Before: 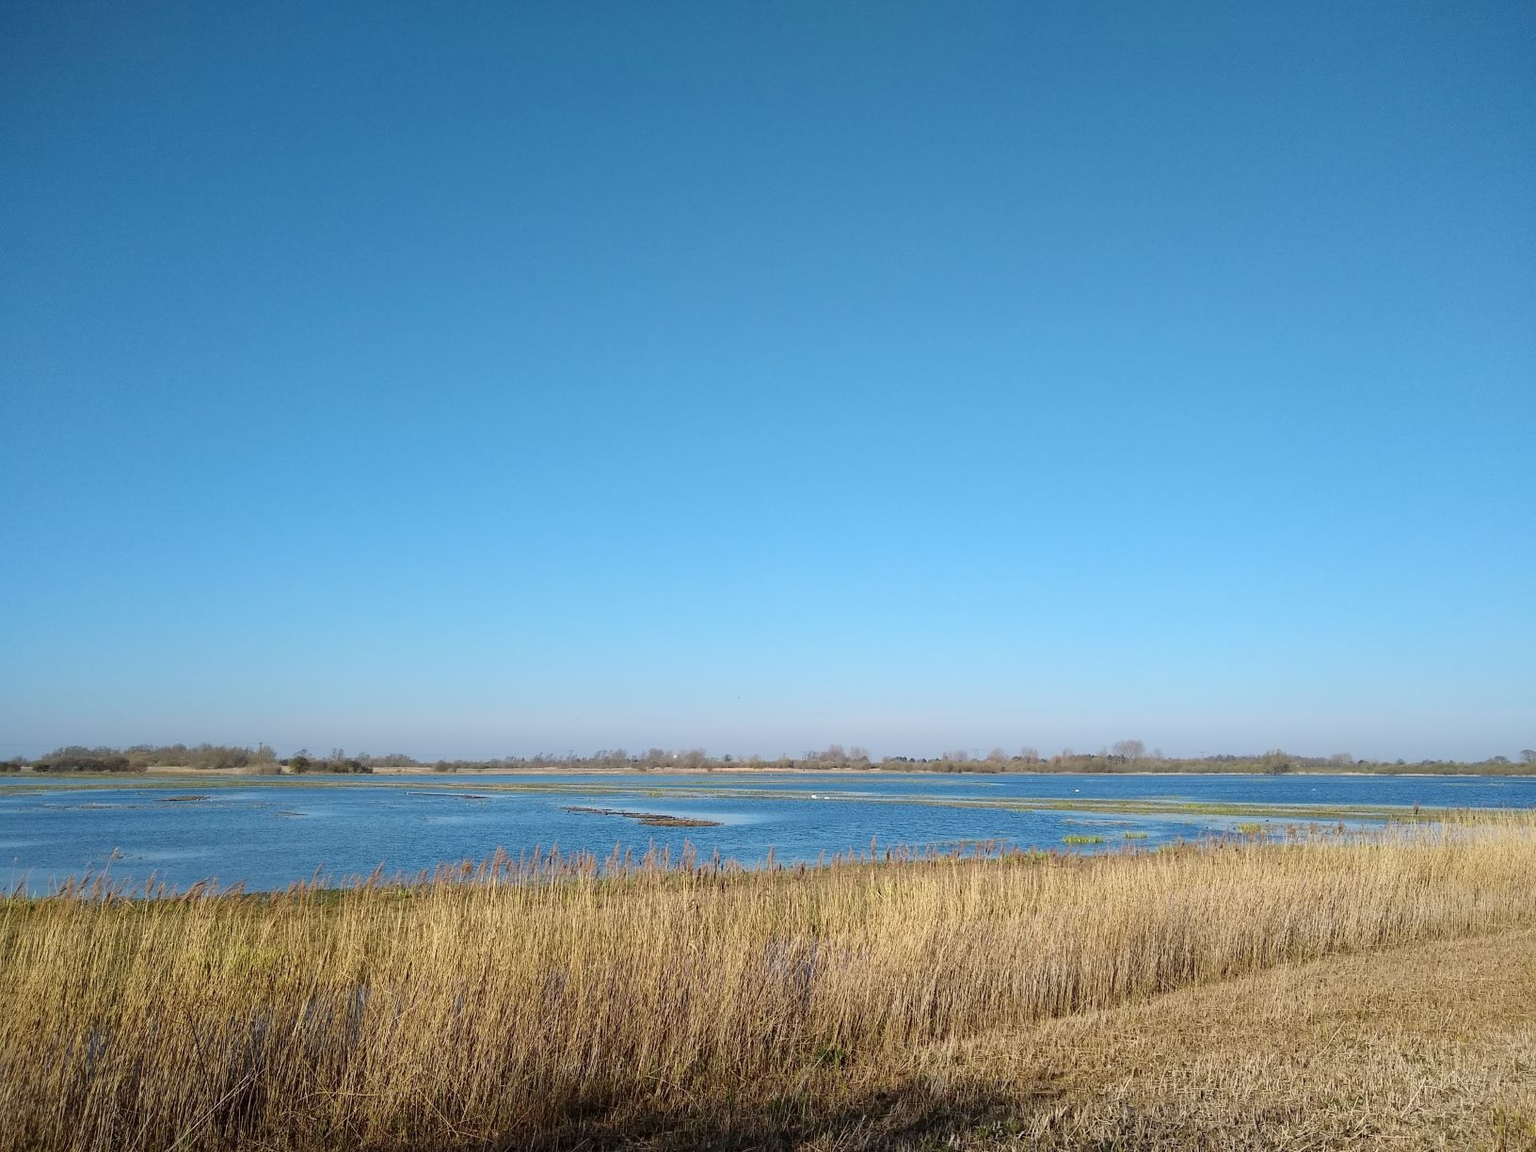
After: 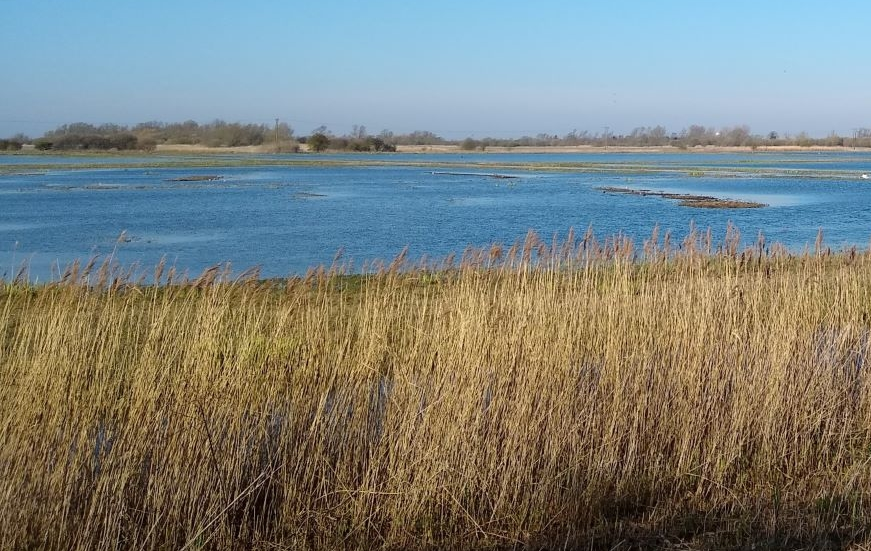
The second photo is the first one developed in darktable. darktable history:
crop and rotate: top 54.778%, right 46.61%, bottom 0.159%
tone equalizer: on, module defaults
